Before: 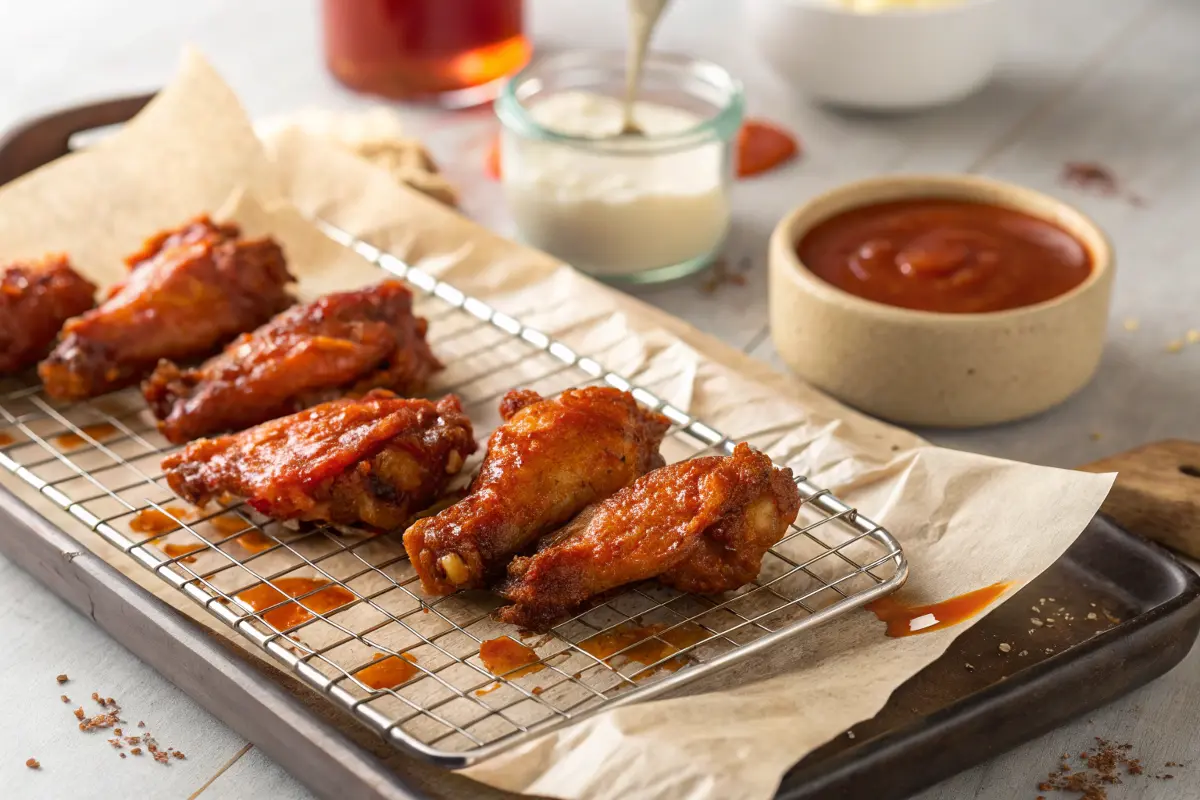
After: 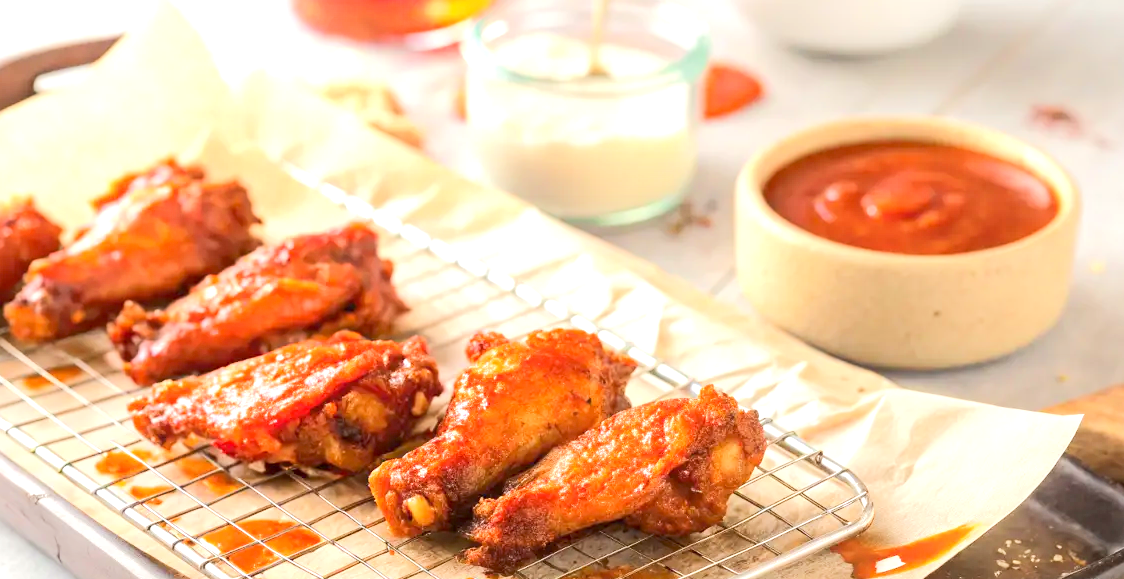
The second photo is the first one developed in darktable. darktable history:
tone equalizer: -8 EV 1.98 EV, -7 EV 1.97 EV, -6 EV 1.97 EV, -5 EV 1.99 EV, -4 EV 1.98 EV, -3 EV 1.47 EV, -2 EV 0.987 EV, -1 EV 0.5 EV, edges refinement/feathering 500, mask exposure compensation -1.57 EV, preserve details no
crop: left 2.845%, top 7.316%, right 3.476%, bottom 20.25%
